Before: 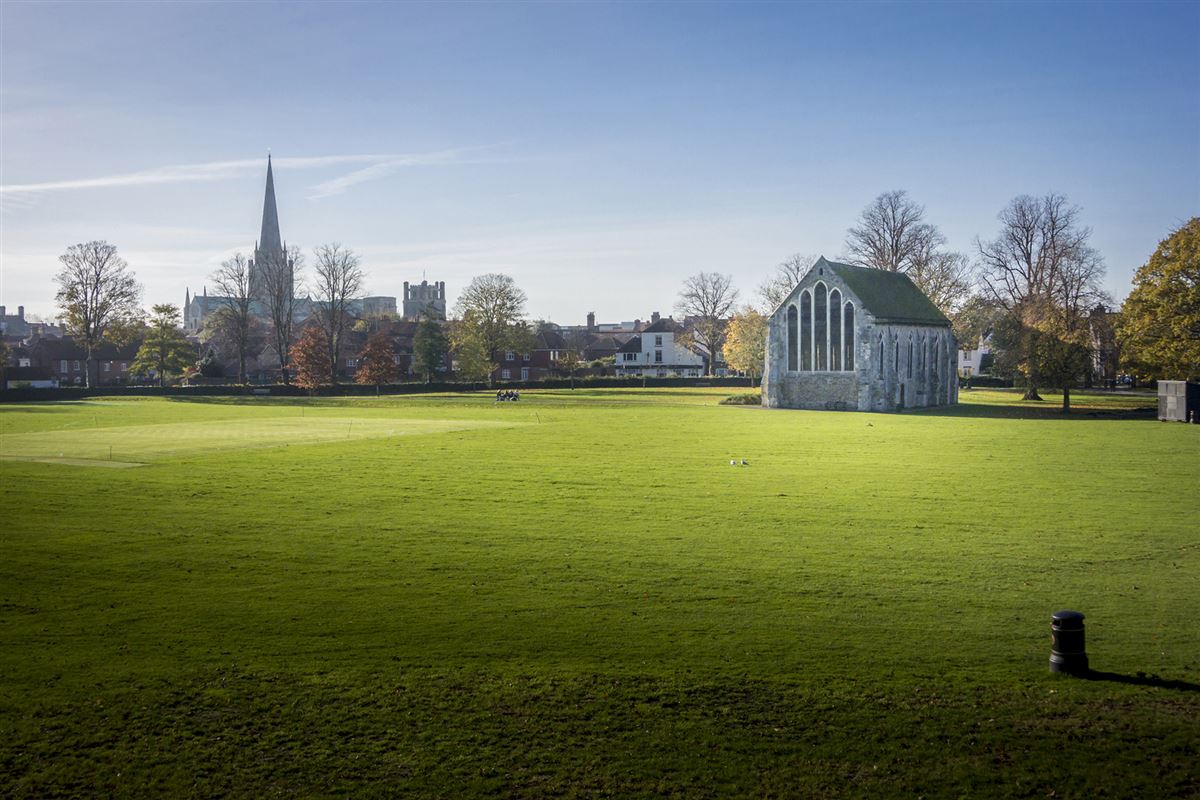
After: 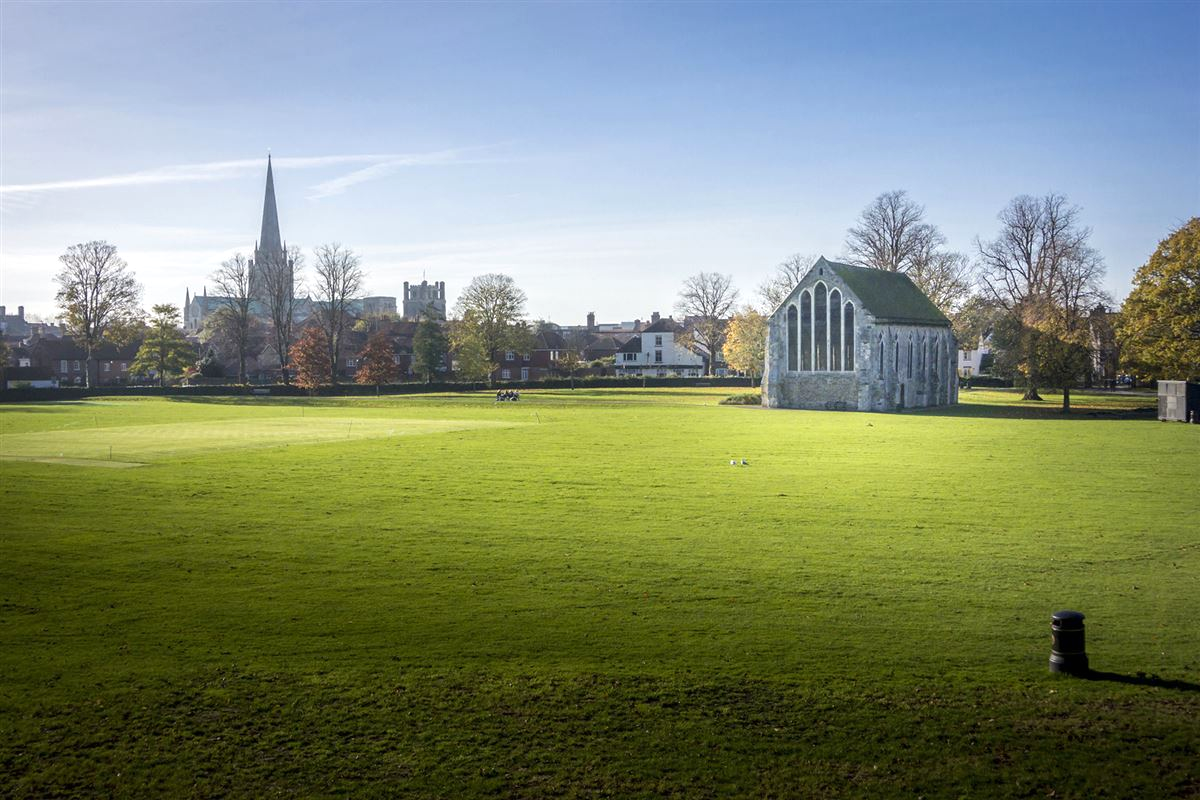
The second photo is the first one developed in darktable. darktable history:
exposure: black level correction 0, exposure 0.301 EV, compensate exposure bias true, compensate highlight preservation false
